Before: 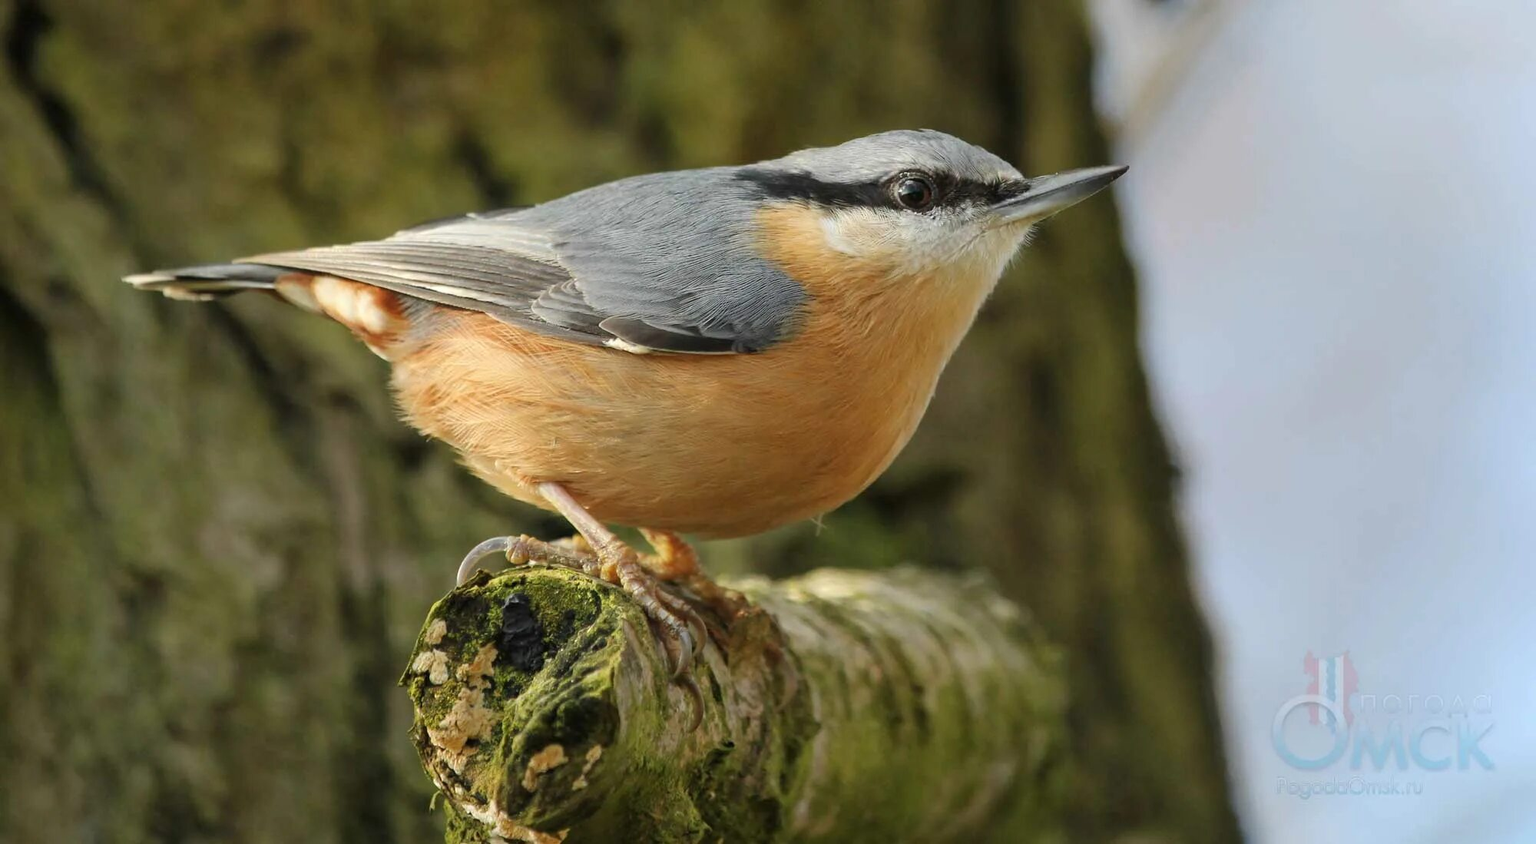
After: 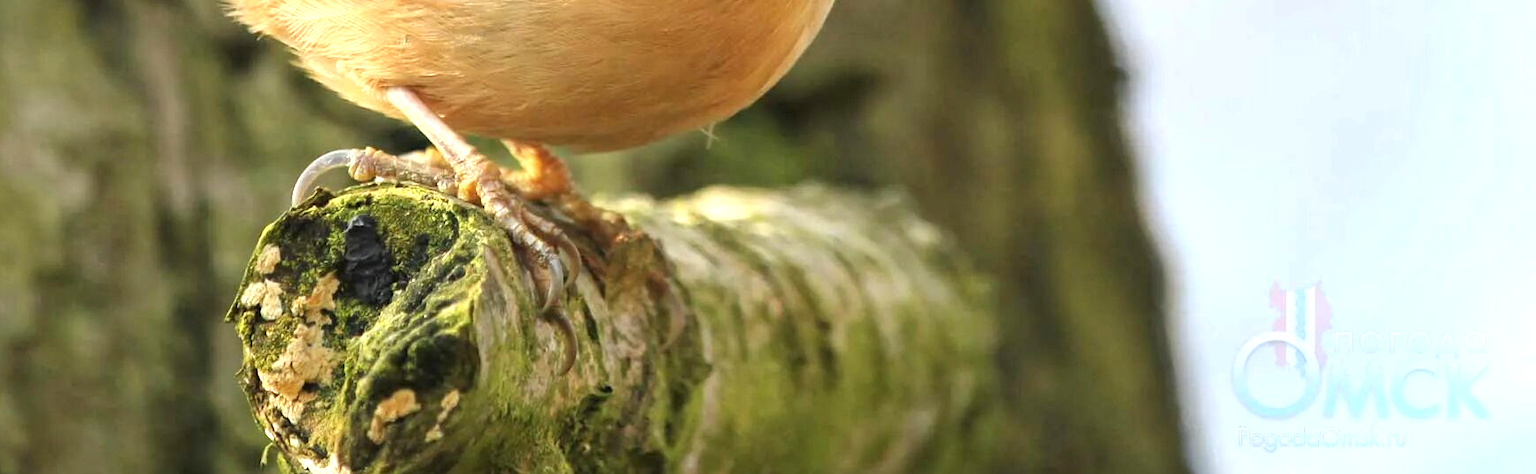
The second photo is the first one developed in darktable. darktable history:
exposure: black level correction 0, exposure 0.905 EV, compensate highlight preservation false
crop and rotate: left 13.272%, top 48.277%, bottom 2.924%
